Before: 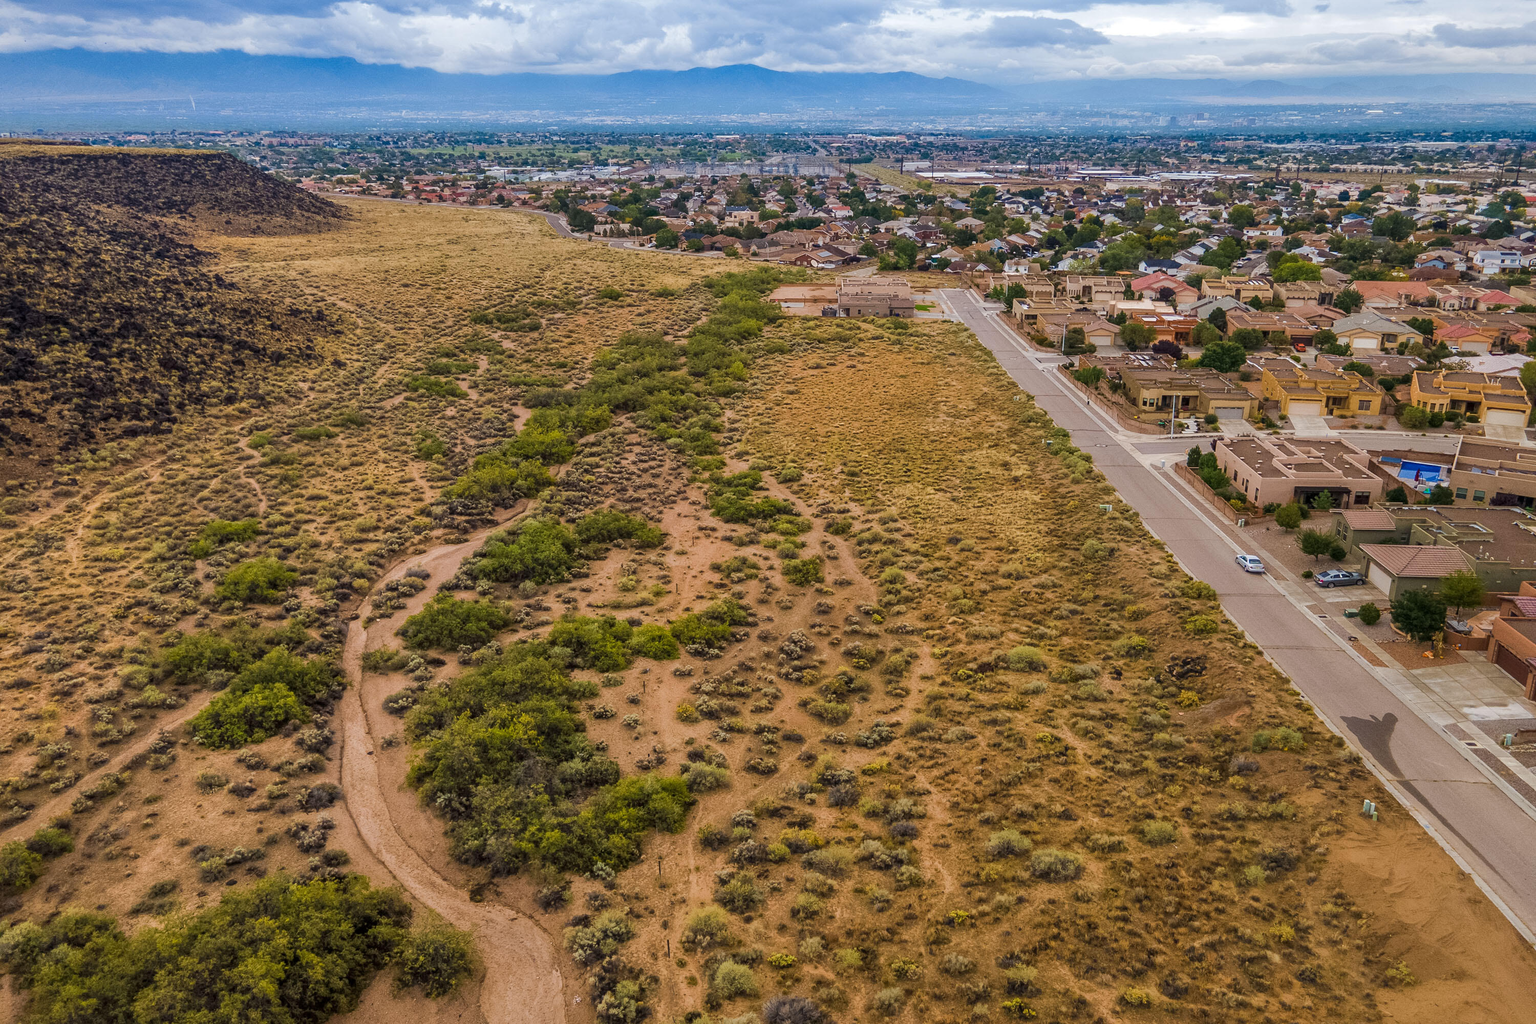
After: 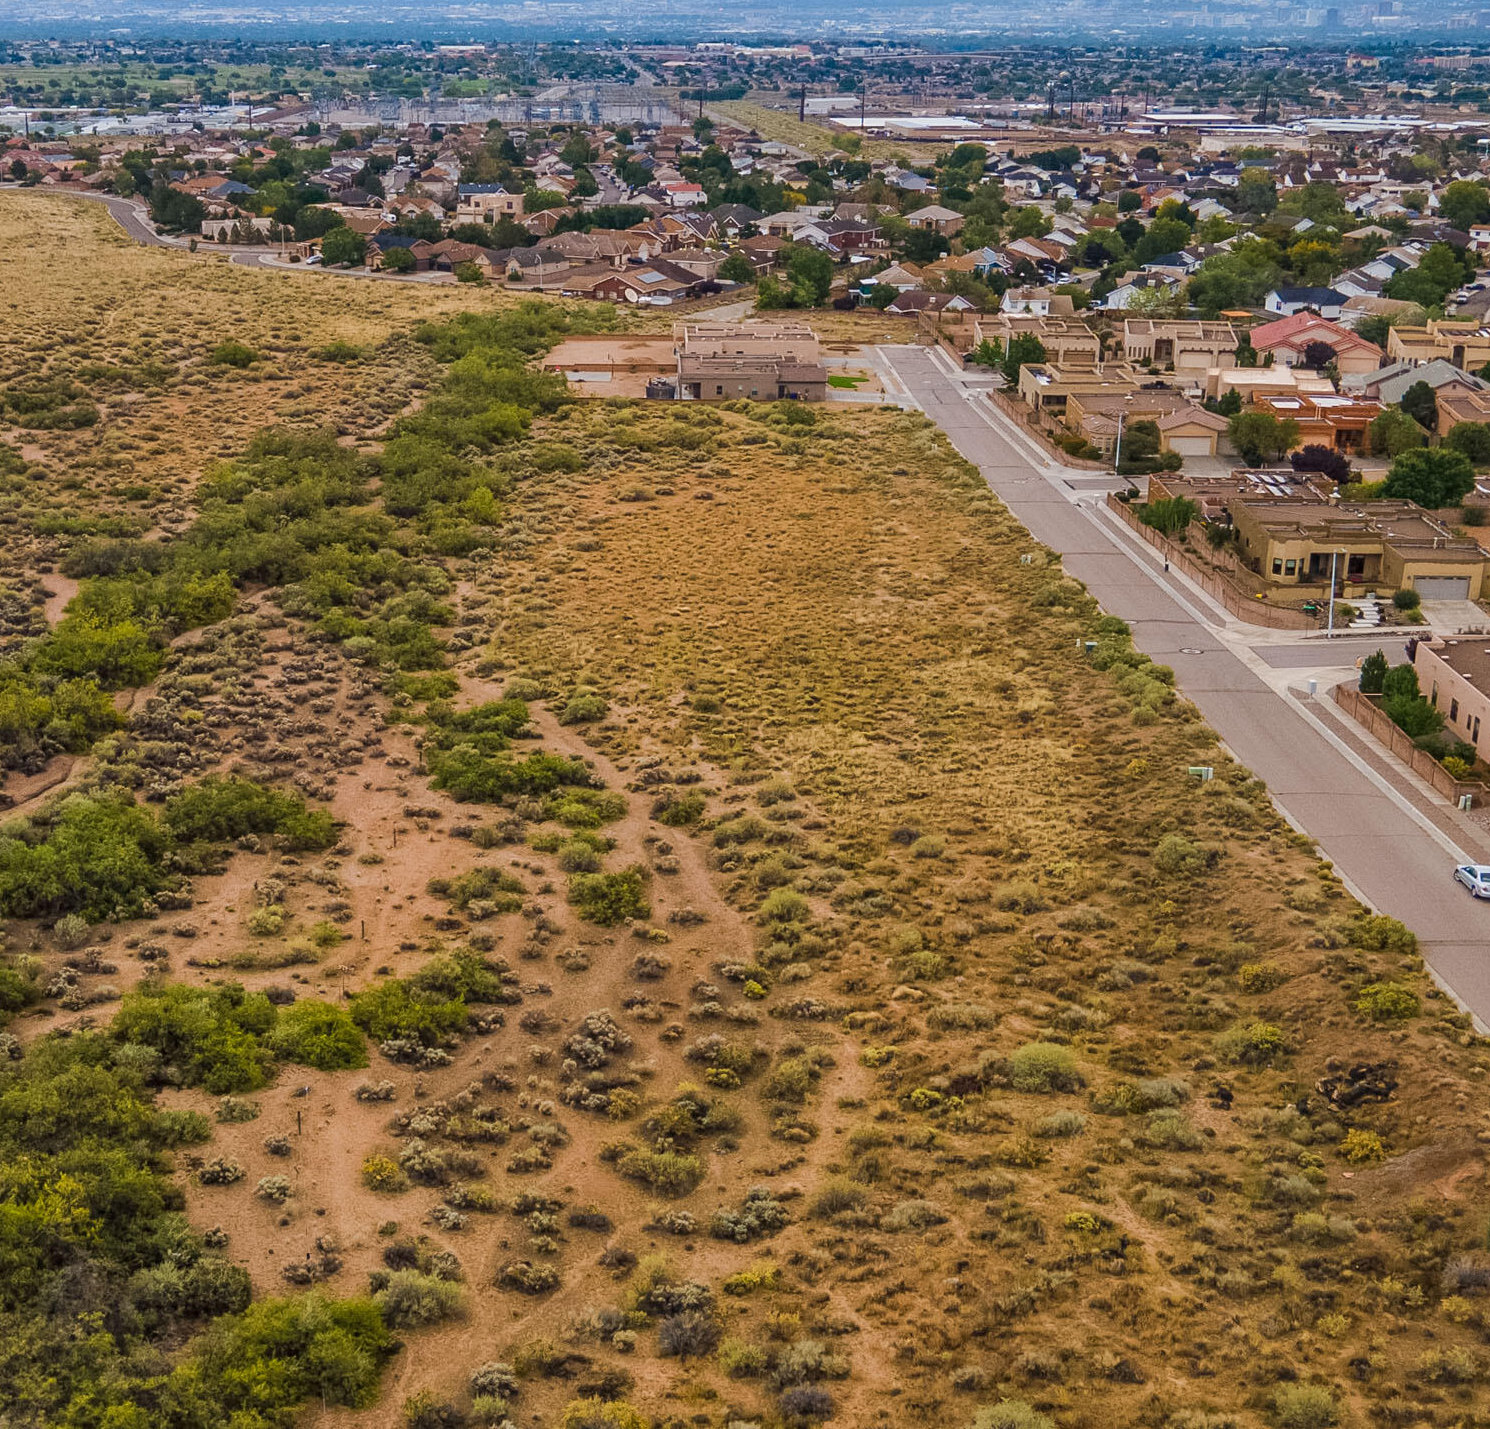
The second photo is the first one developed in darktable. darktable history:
crop: left 31.977%, top 10.979%, right 18.348%, bottom 17.525%
